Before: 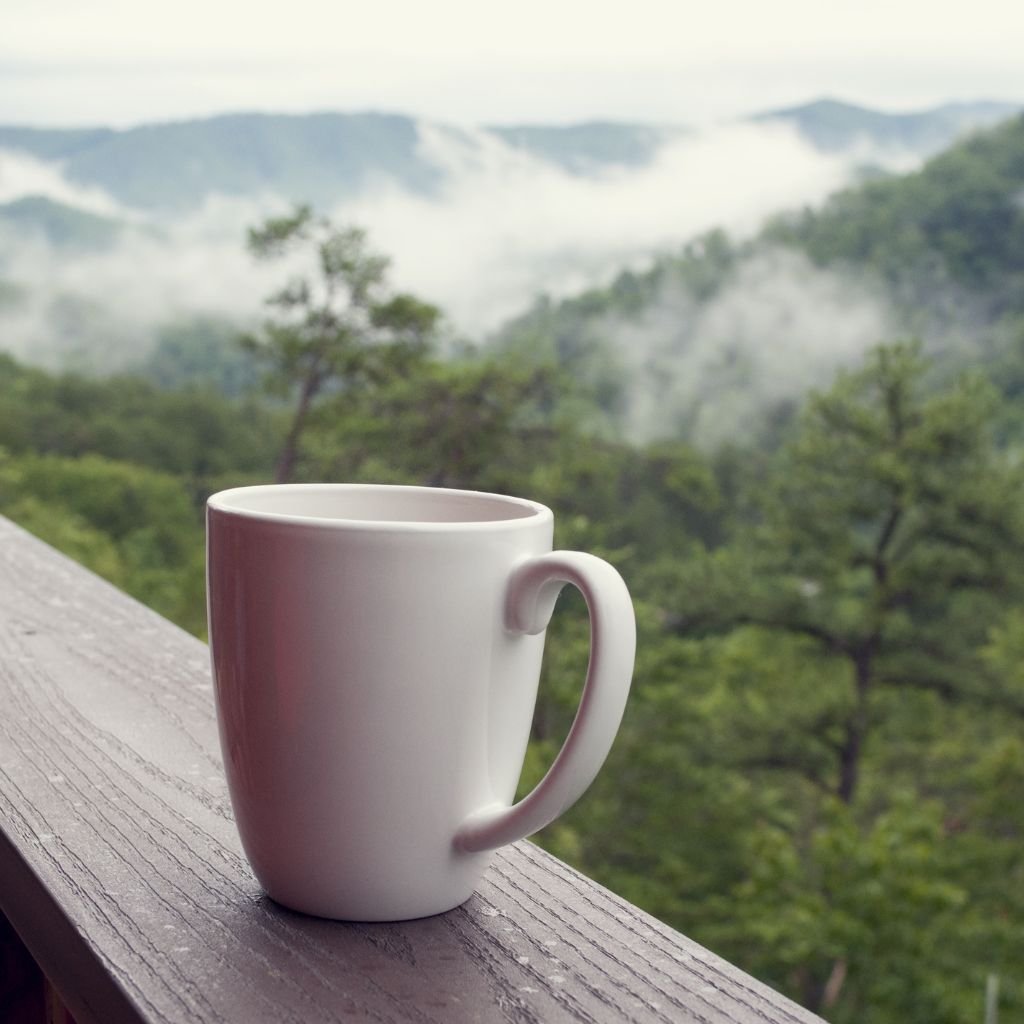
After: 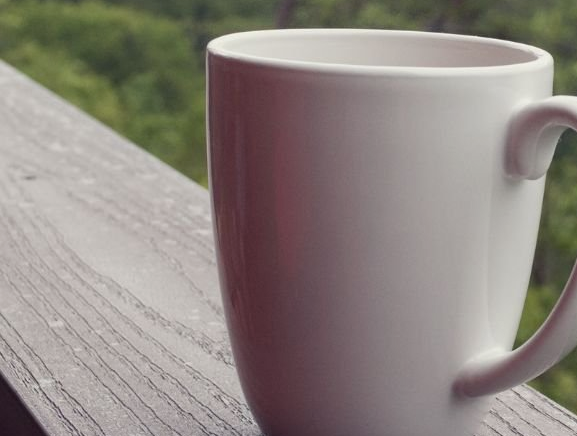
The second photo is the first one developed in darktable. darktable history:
contrast equalizer: octaves 7, y [[0.5, 0.502, 0.506, 0.511, 0.52, 0.537], [0.5 ×6], [0.505, 0.509, 0.518, 0.534, 0.553, 0.561], [0 ×6], [0 ×6]]
crop: top 44.483%, right 43.593%, bottom 12.892%
exposure: exposure -0.153 EV, compensate highlight preservation false
